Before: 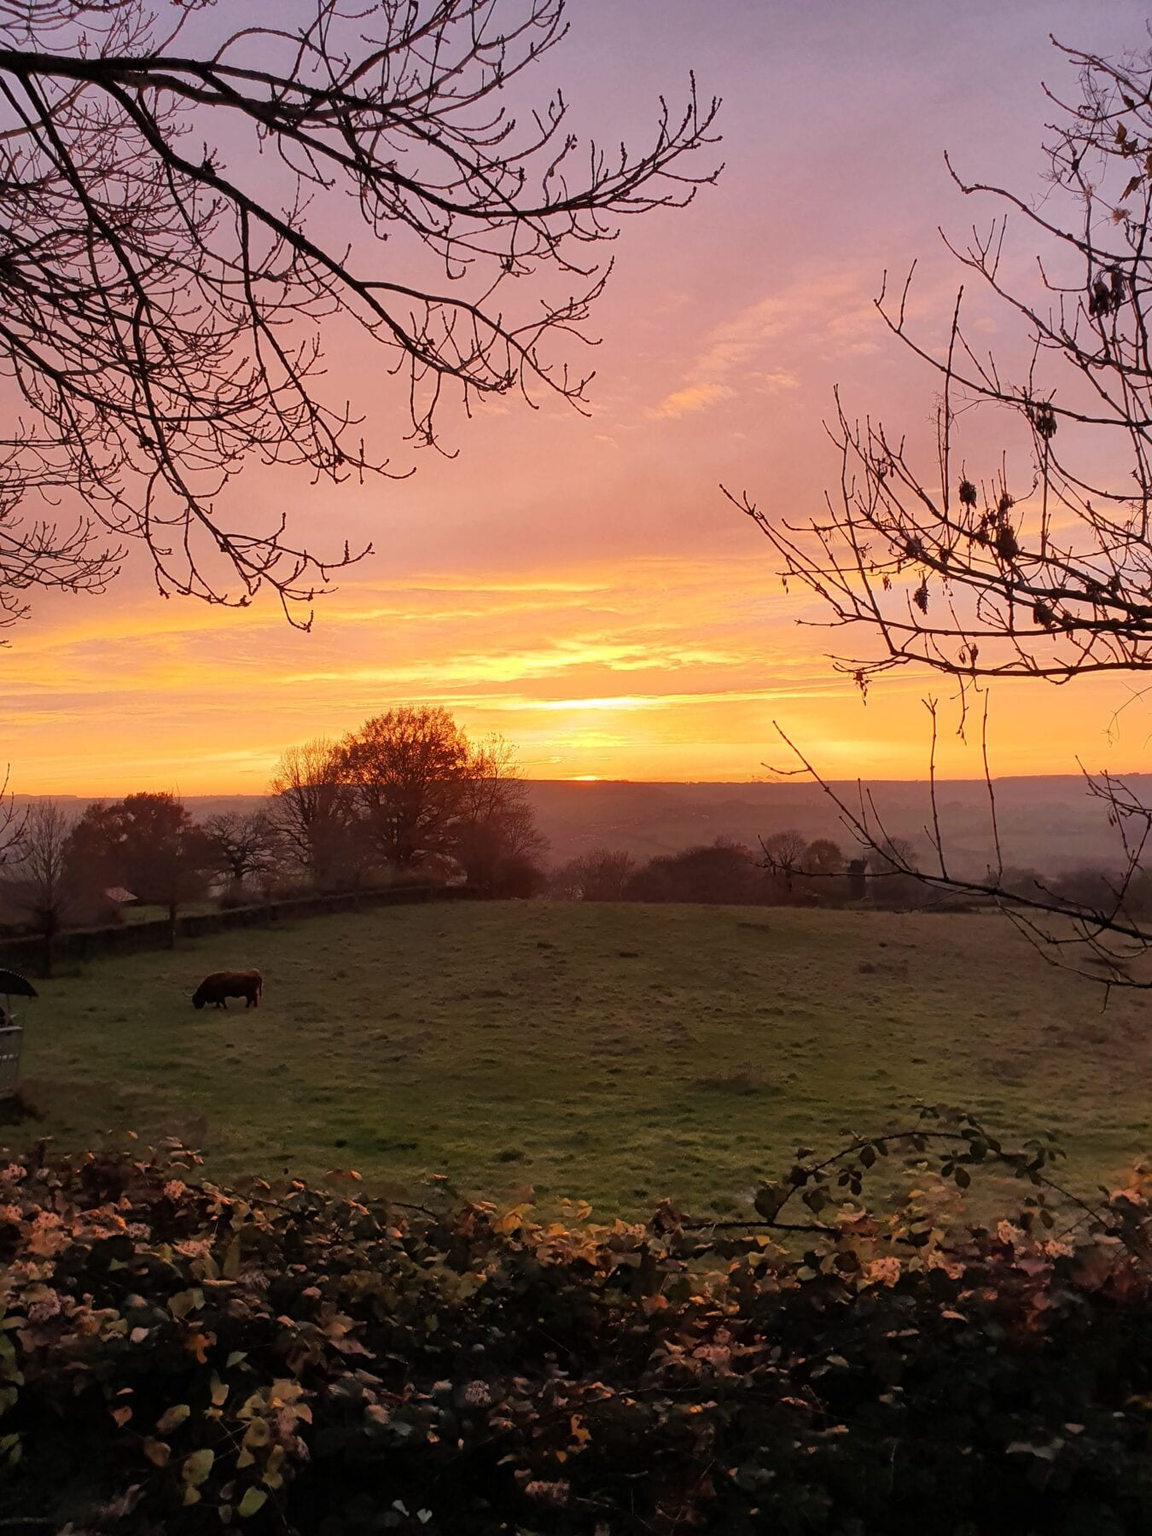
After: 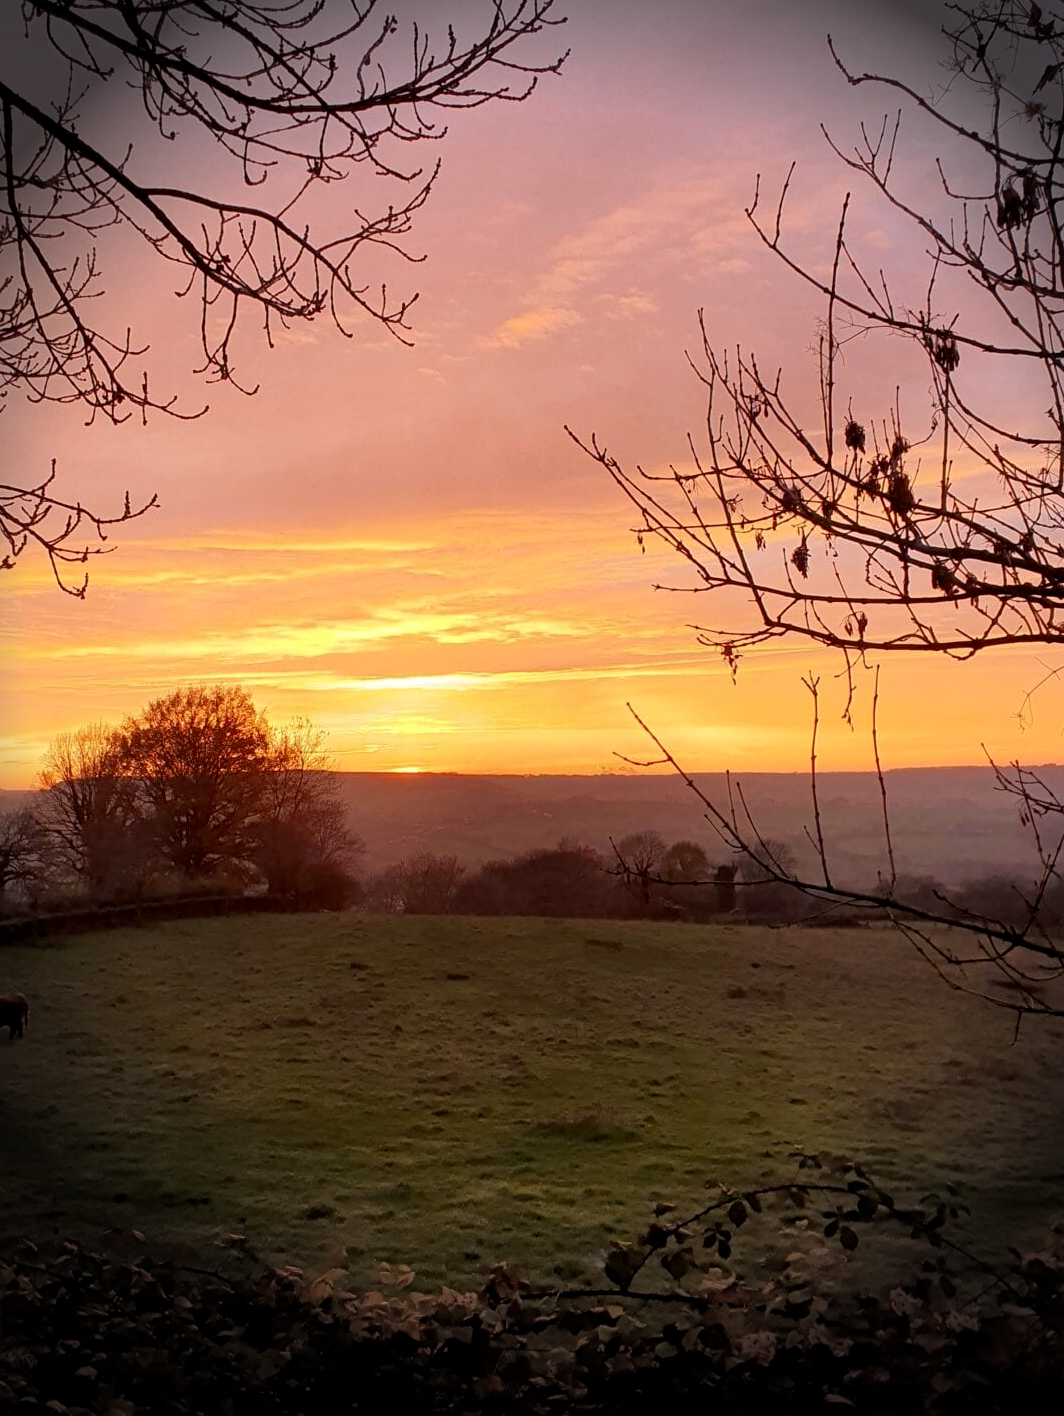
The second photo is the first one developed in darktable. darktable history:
exposure: black level correction 0.005, exposure 0.014 EV, compensate highlight preservation false
vignetting: fall-off start 76.42%, fall-off radius 27.36%, brightness -0.872, center (0.037, -0.09), width/height ratio 0.971
crop and rotate: left 20.74%, top 7.912%, right 0.375%, bottom 13.378%
